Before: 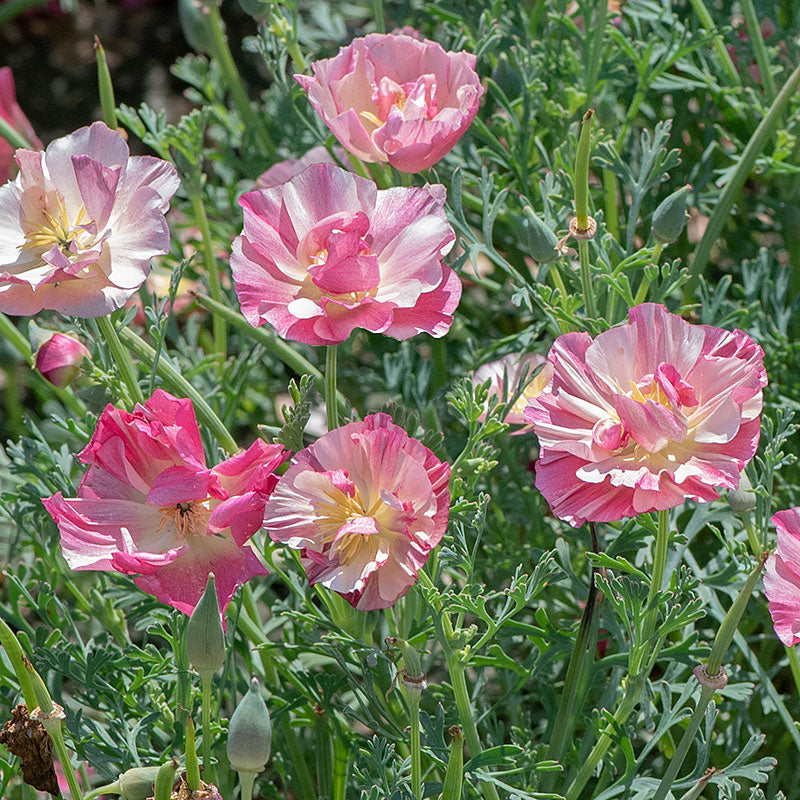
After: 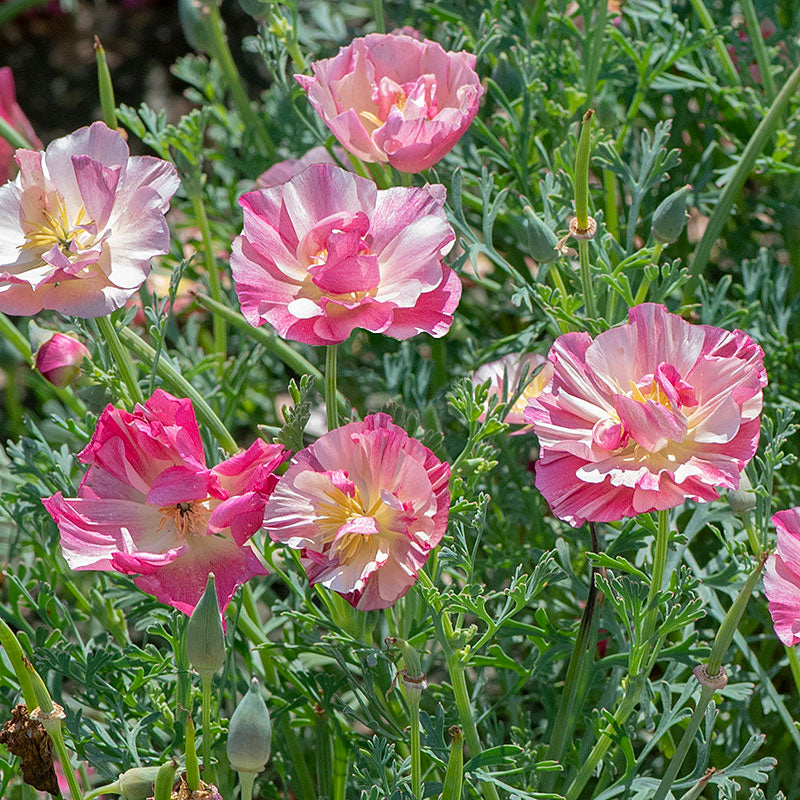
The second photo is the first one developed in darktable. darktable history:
color balance rgb: perceptual saturation grading › global saturation 10.208%, global vibrance 14.18%
